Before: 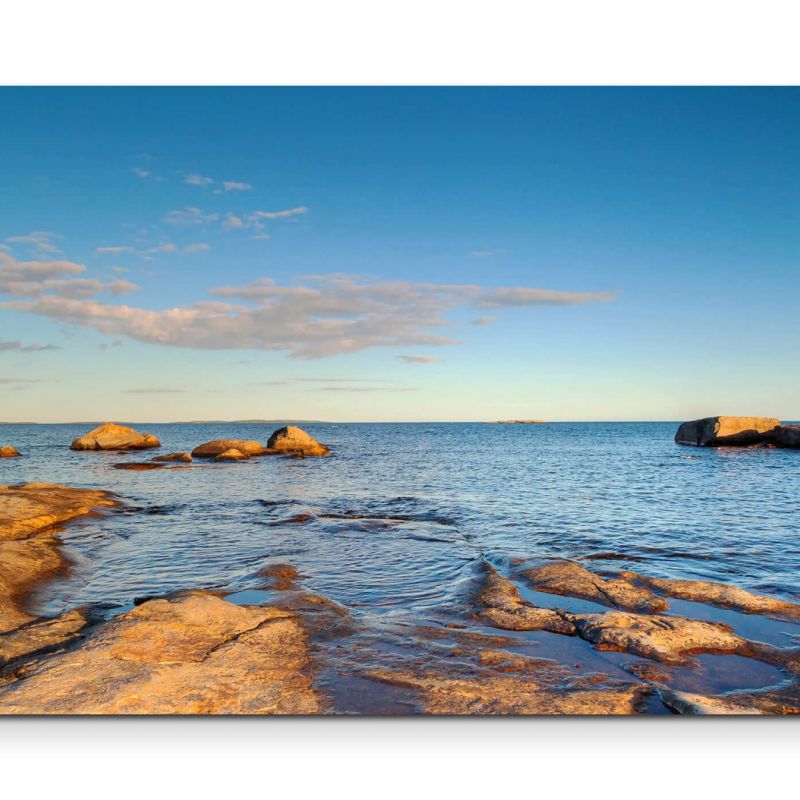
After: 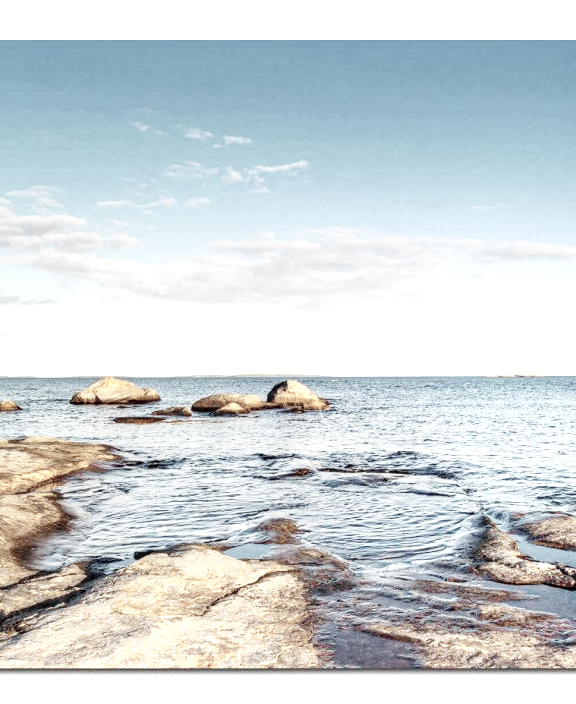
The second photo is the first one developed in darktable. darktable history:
crop: top 5.803%, right 27.864%, bottom 5.804%
base curve: curves: ch0 [(0, 0) (0.032, 0.025) (0.121, 0.166) (0.206, 0.329) (0.605, 0.79) (1, 1)], preserve colors none
local contrast: detail 130%
contrast brightness saturation: saturation -0.05
white balance: red 0.978, blue 0.999
color zones: curves: ch1 [(0, 0.34) (0.143, 0.164) (0.286, 0.152) (0.429, 0.176) (0.571, 0.173) (0.714, 0.188) (0.857, 0.199) (1, 0.34)]
haze removal: compatibility mode true, adaptive false
exposure: black level correction 0.001, exposure 1.05 EV, compensate exposure bias true, compensate highlight preservation false
